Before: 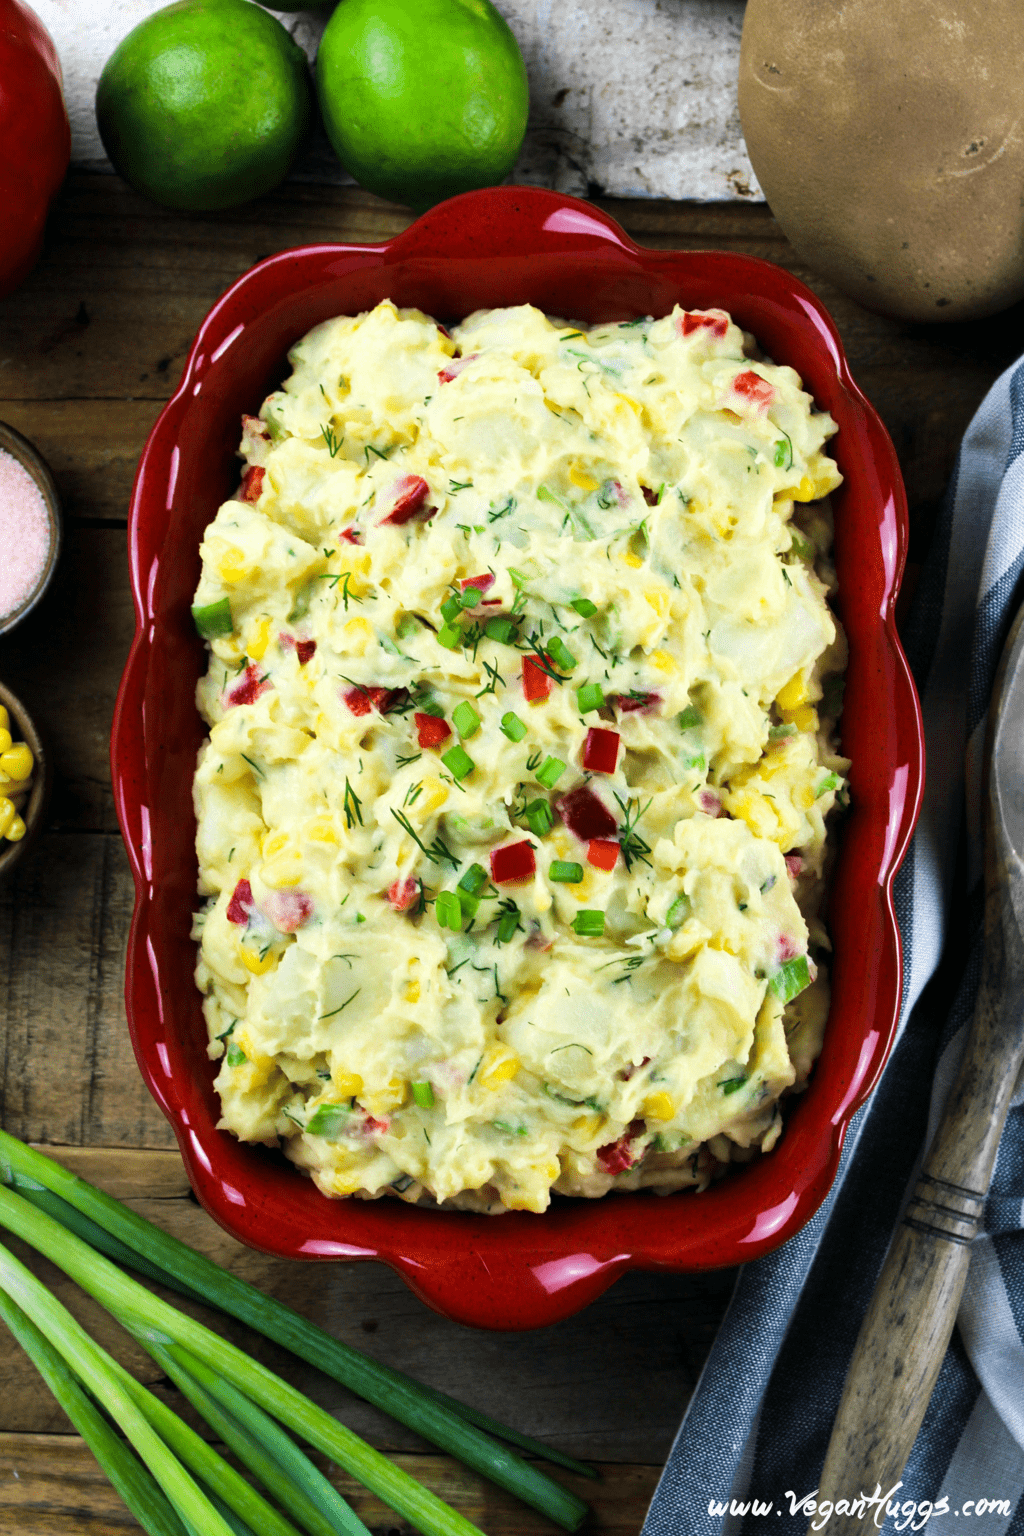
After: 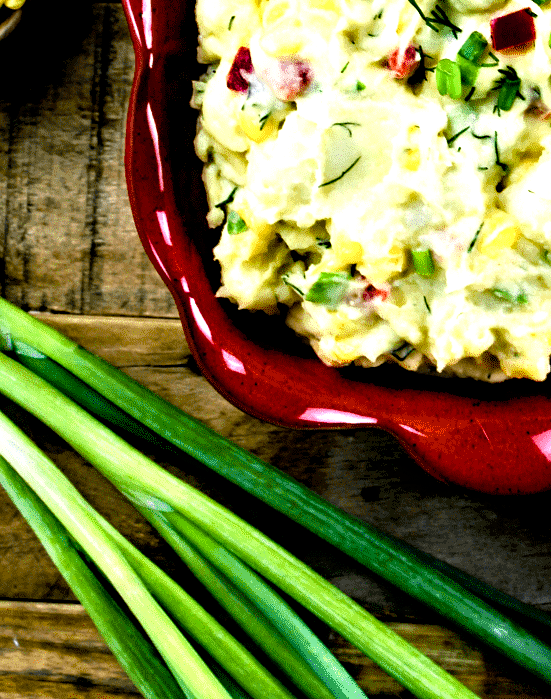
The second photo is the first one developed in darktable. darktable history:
crop and rotate: top 54.214%, right 46.141%, bottom 0.225%
color balance rgb: global offset › luminance -0.901%, perceptual saturation grading › global saturation 20%, perceptual saturation grading › highlights -50.018%, perceptual saturation grading › shadows 30.724%, perceptual brilliance grading › global brilliance 17.964%, global vibrance 26.918%
contrast equalizer: octaves 7, y [[0.601, 0.6, 0.598, 0.598, 0.6, 0.601], [0.5 ×6], [0.5 ×6], [0 ×6], [0 ×6]]
